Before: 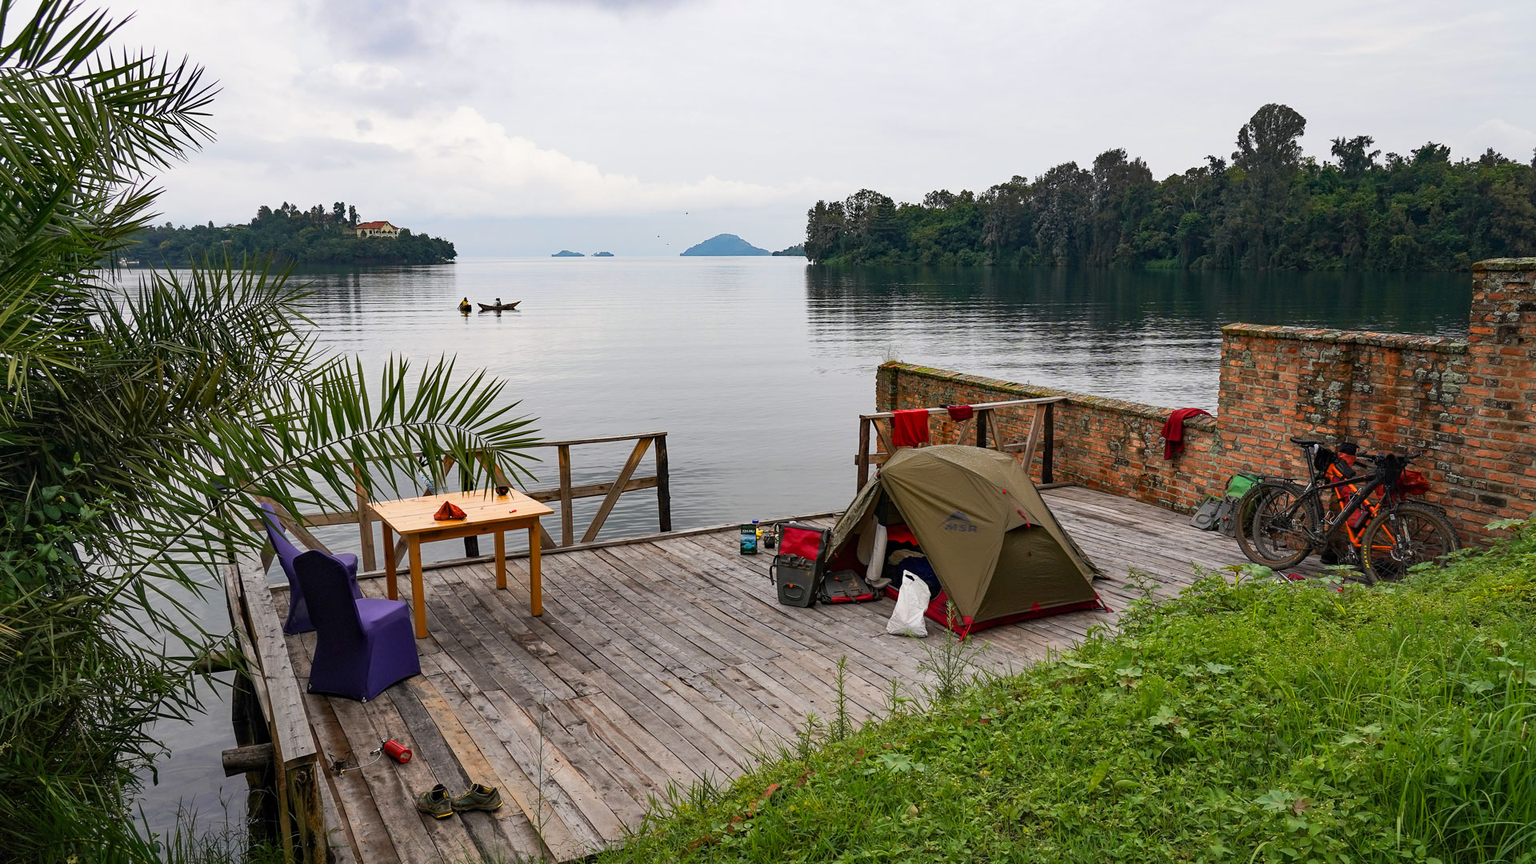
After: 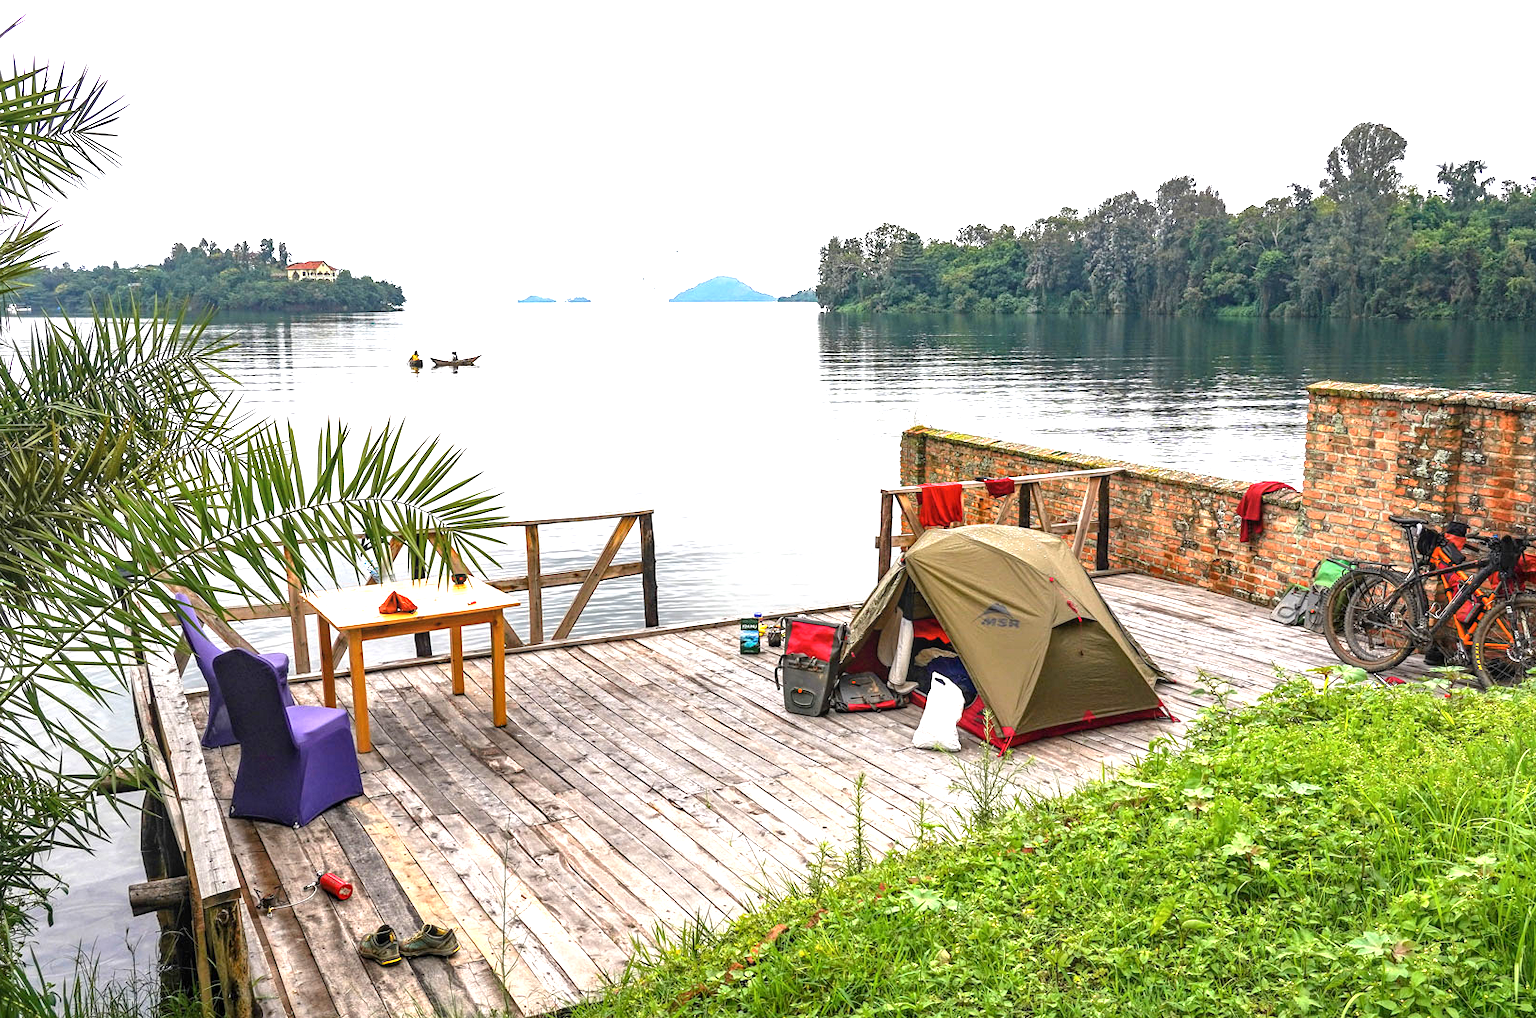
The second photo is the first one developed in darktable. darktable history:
crop: left 7.362%, right 7.836%
exposure: black level correction 0, exposure 1.499 EV, compensate highlight preservation false
local contrast: on, module defaults
